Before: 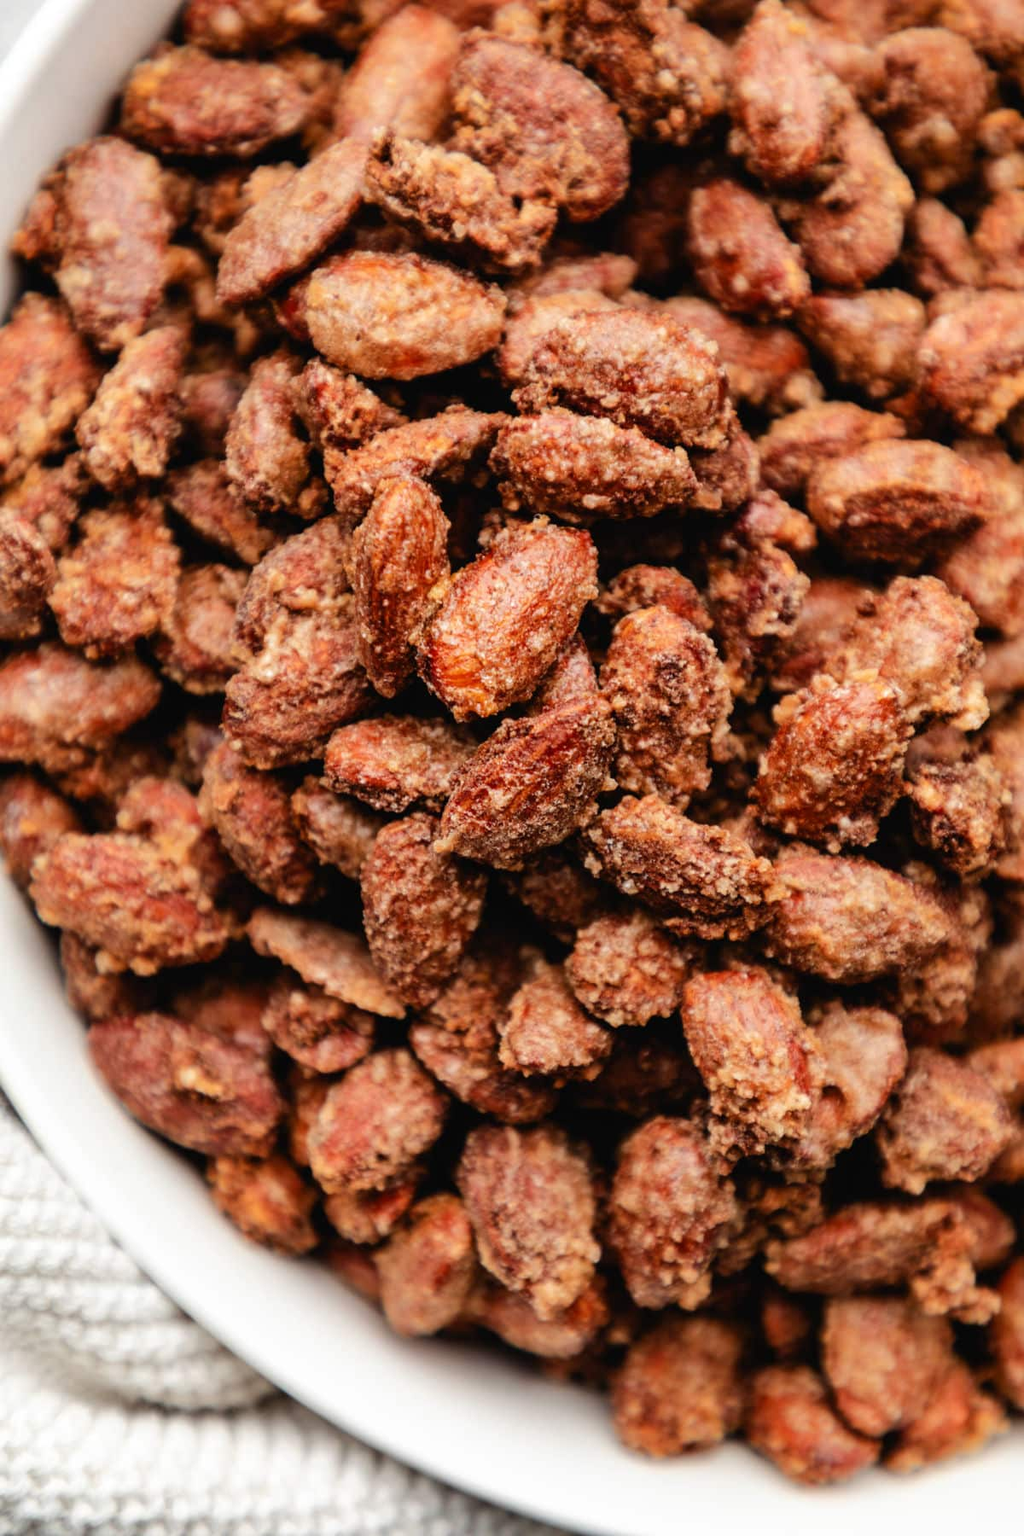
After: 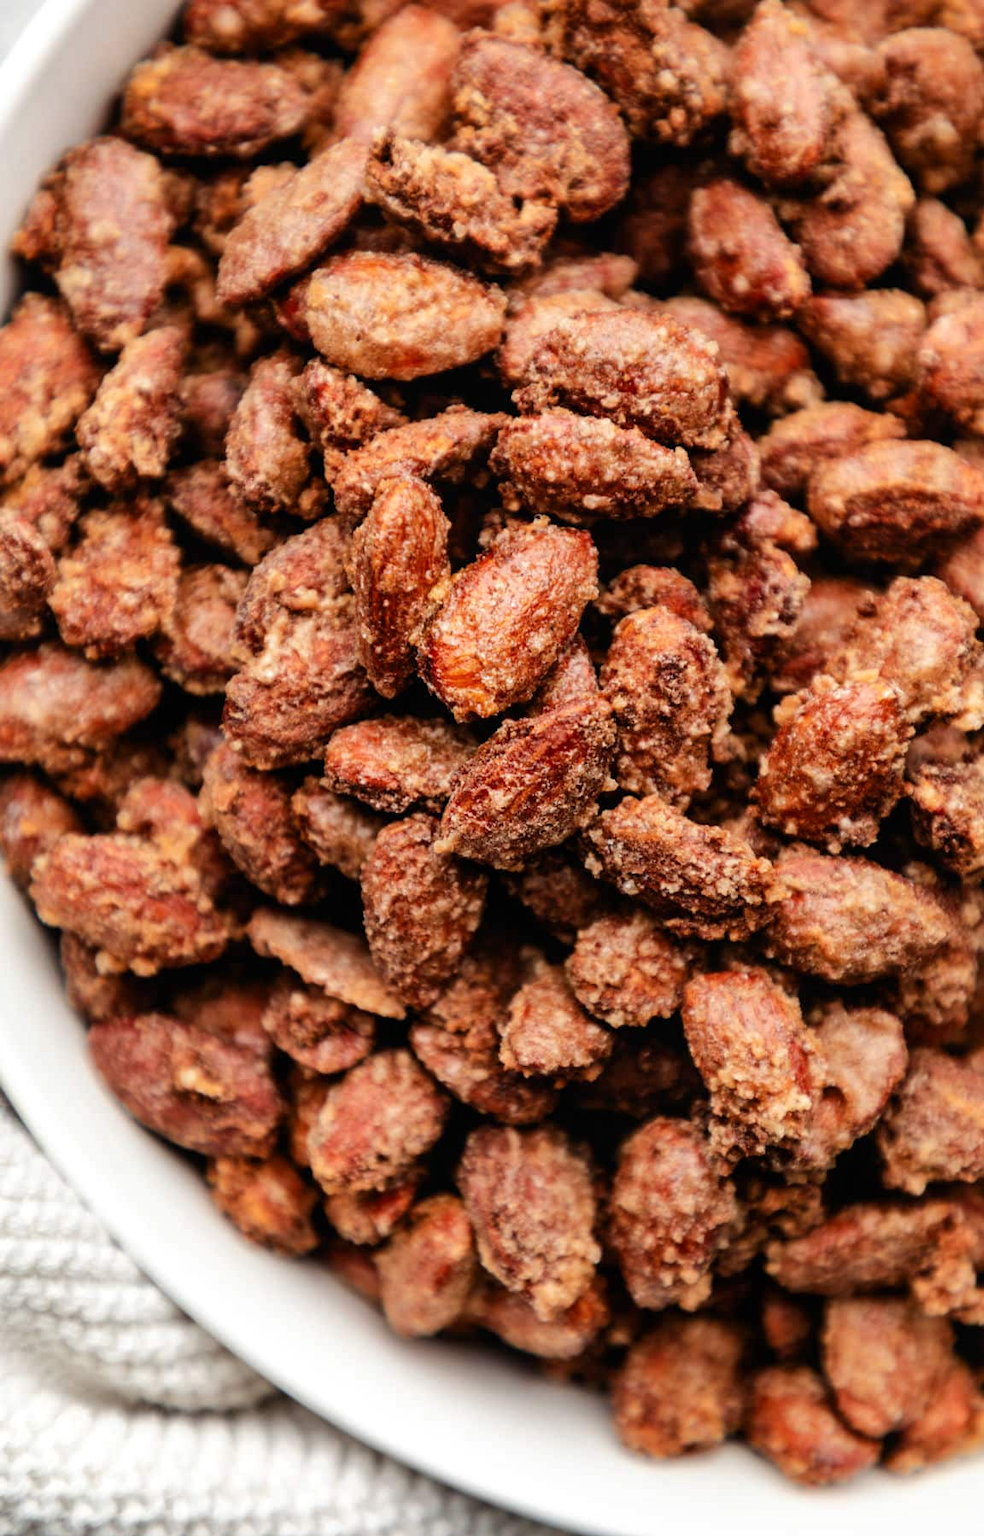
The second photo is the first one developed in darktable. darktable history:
crop: right 3.86%, bottom 0.039%
local contrast: mode bilateral grid, contrast 21, coarseness 50, detail 119%, midtone range 0.2
